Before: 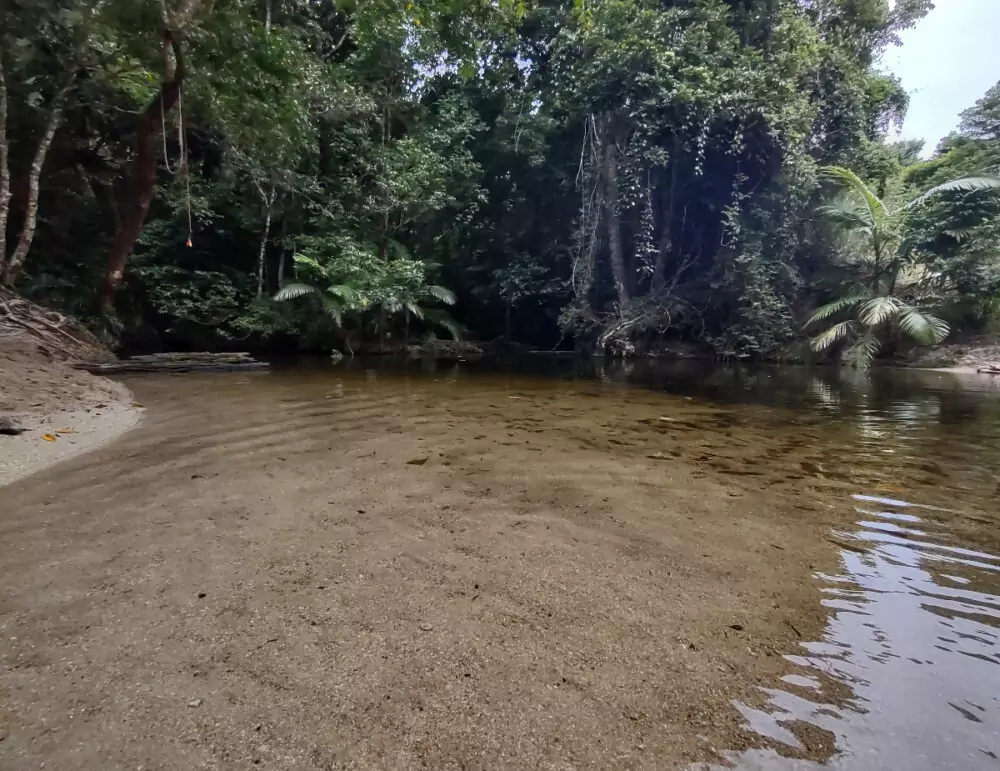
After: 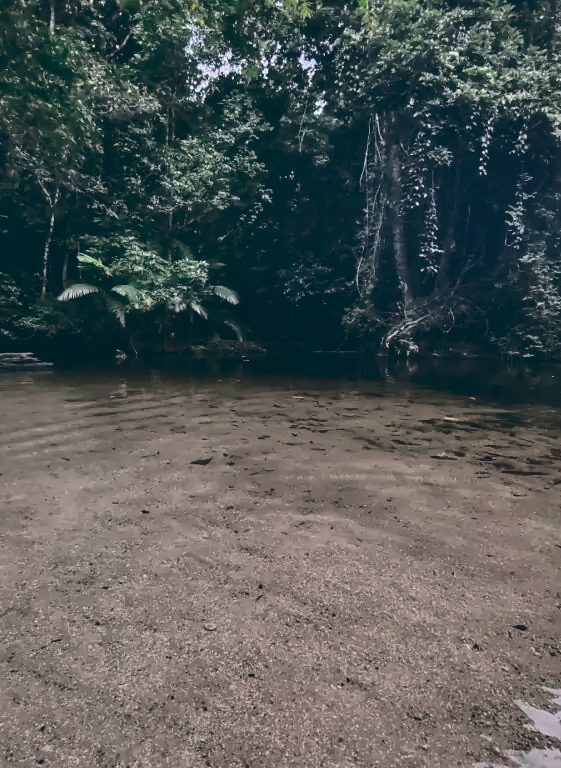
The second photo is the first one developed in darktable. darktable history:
color balance: lift [1.016, 0.983, 1, 1.017], gamma [0.958, 1, 1, 1], gain [0.981, 1.007, 0.993, 1.002], input saturation 118.26%, contrast 13.43%, contrast fulcrum 21.62%, output saturation 82.76%
crop: left 21.674%, right 22.086%
shadows and highlights: shadows 37.27, highlights -28.18, soften with gaussian
tone curve: curves: ch0 [(0, 0.032) (0.094, 0.08) (0.265, 0.208) (0.41, 0.417) (0.498, 0.496) (0.638, 0.673) (0.845, 0.828) (0.994, 0.964)]; ch1 [(0, 0) (0.161, 0.092) (0.37, 0.302) (0.417, 0.434) (0.492, 0.502) (0.576, 0.589) (0.644, 0.638) (0.725, 0.765) (1, 1)]; ch2 [(0, 0) (0.352, 0.403) (0.45, 0.469) (0.521, 0.515) (0.55, 0.528) (0.589, 0.576) (1, 1)], color space Lab, independent channels, preserve colors none
exposure: black level correction 0, compensate exposure bias true, compensate highlight preservation false
